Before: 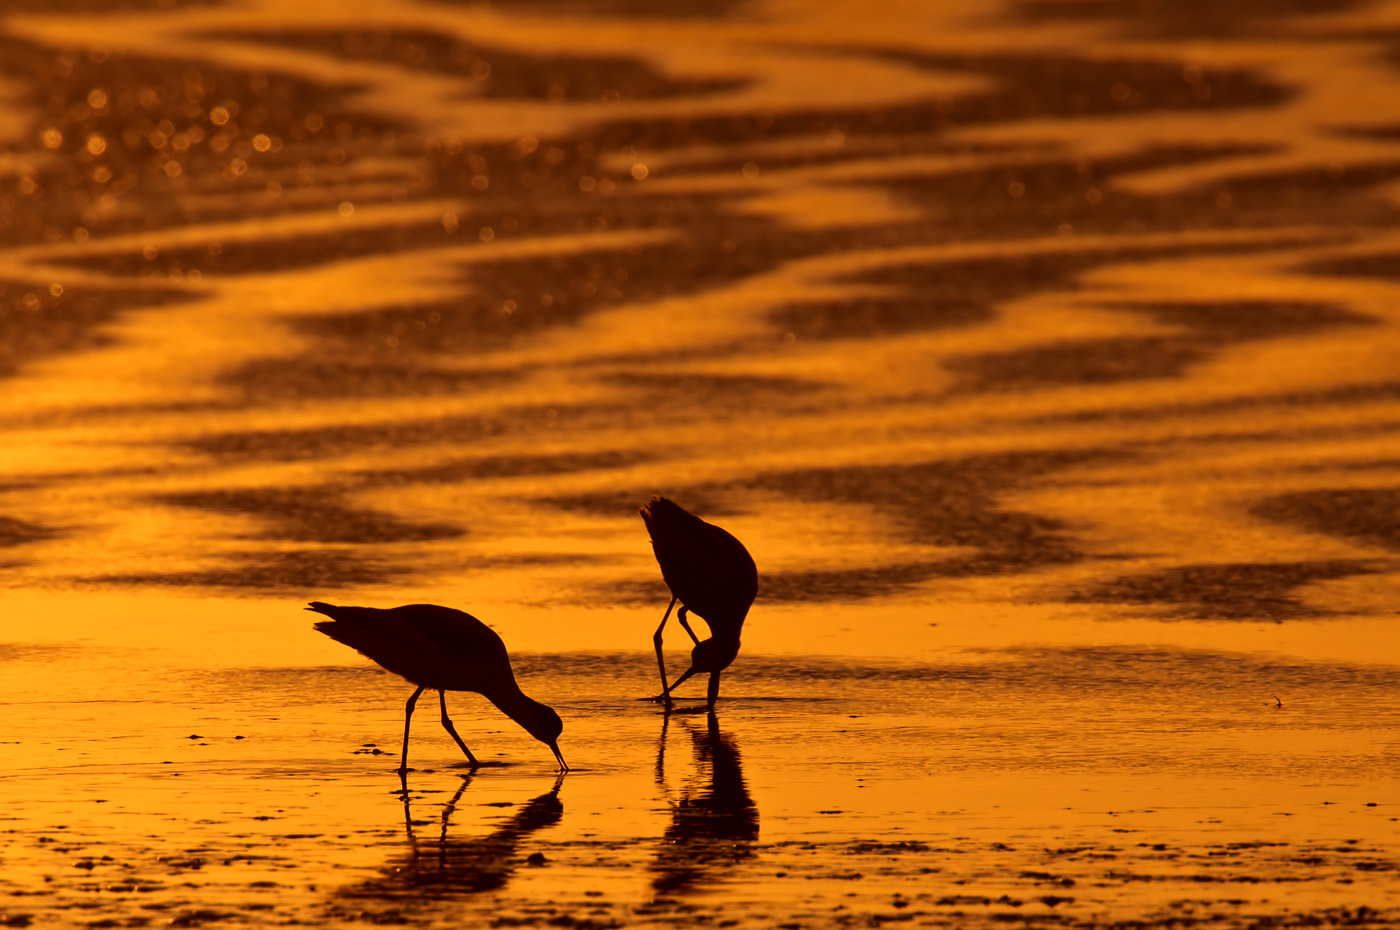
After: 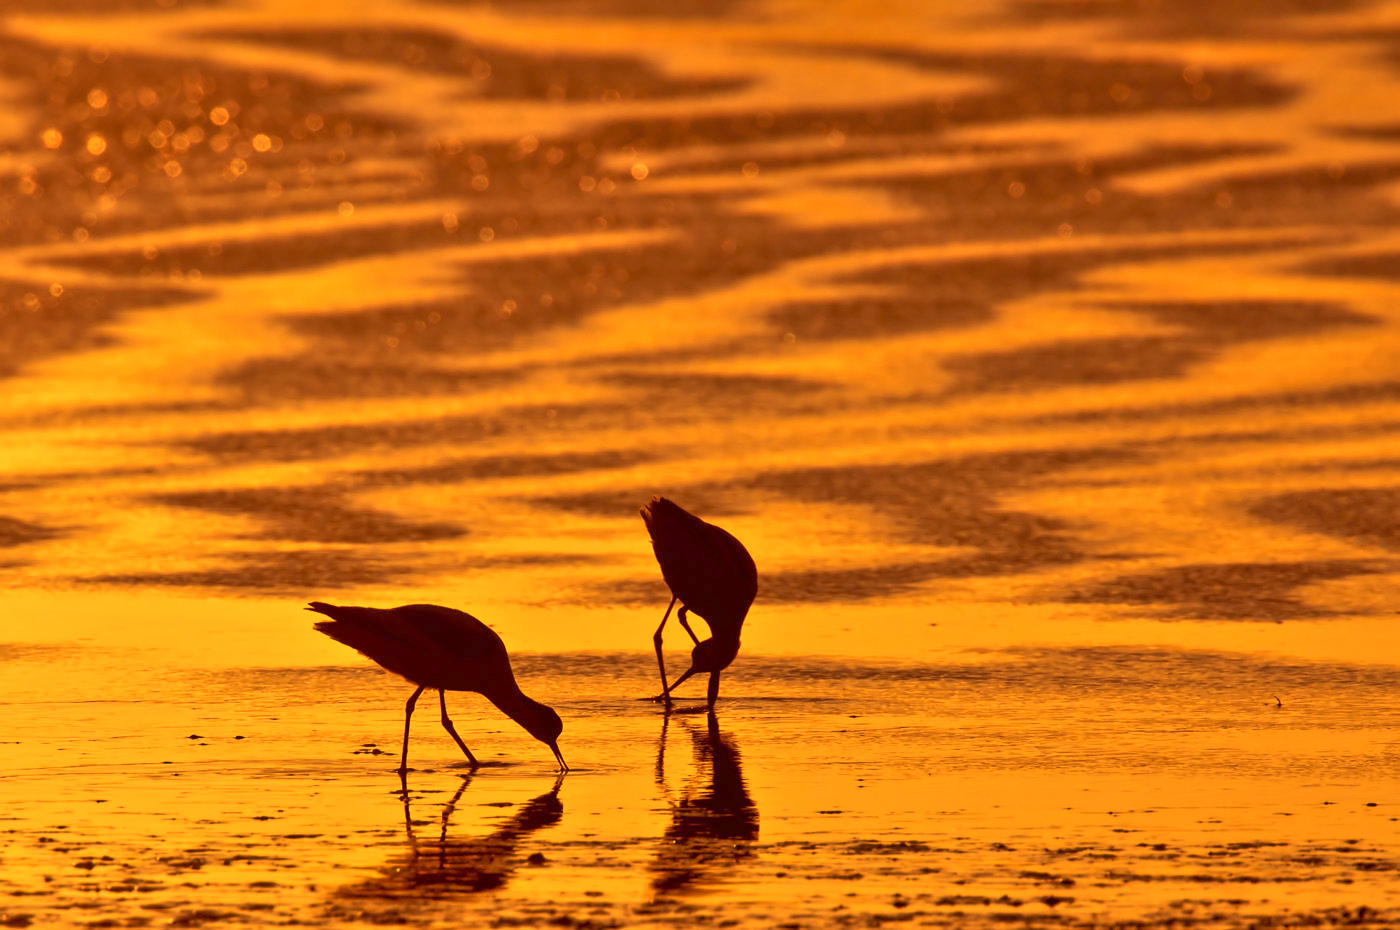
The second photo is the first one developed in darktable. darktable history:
white balance: red 0.978, blue 0.999
tone equalizer: -8 EV 2 EV, -7 EV 2 EV, -6 EV 2 EV, -5 EV 2 EV, -4 EV 2 EV, -3 EV 1.5 EV, -2 EV 1 EV, -1 EV 0.5 EV
